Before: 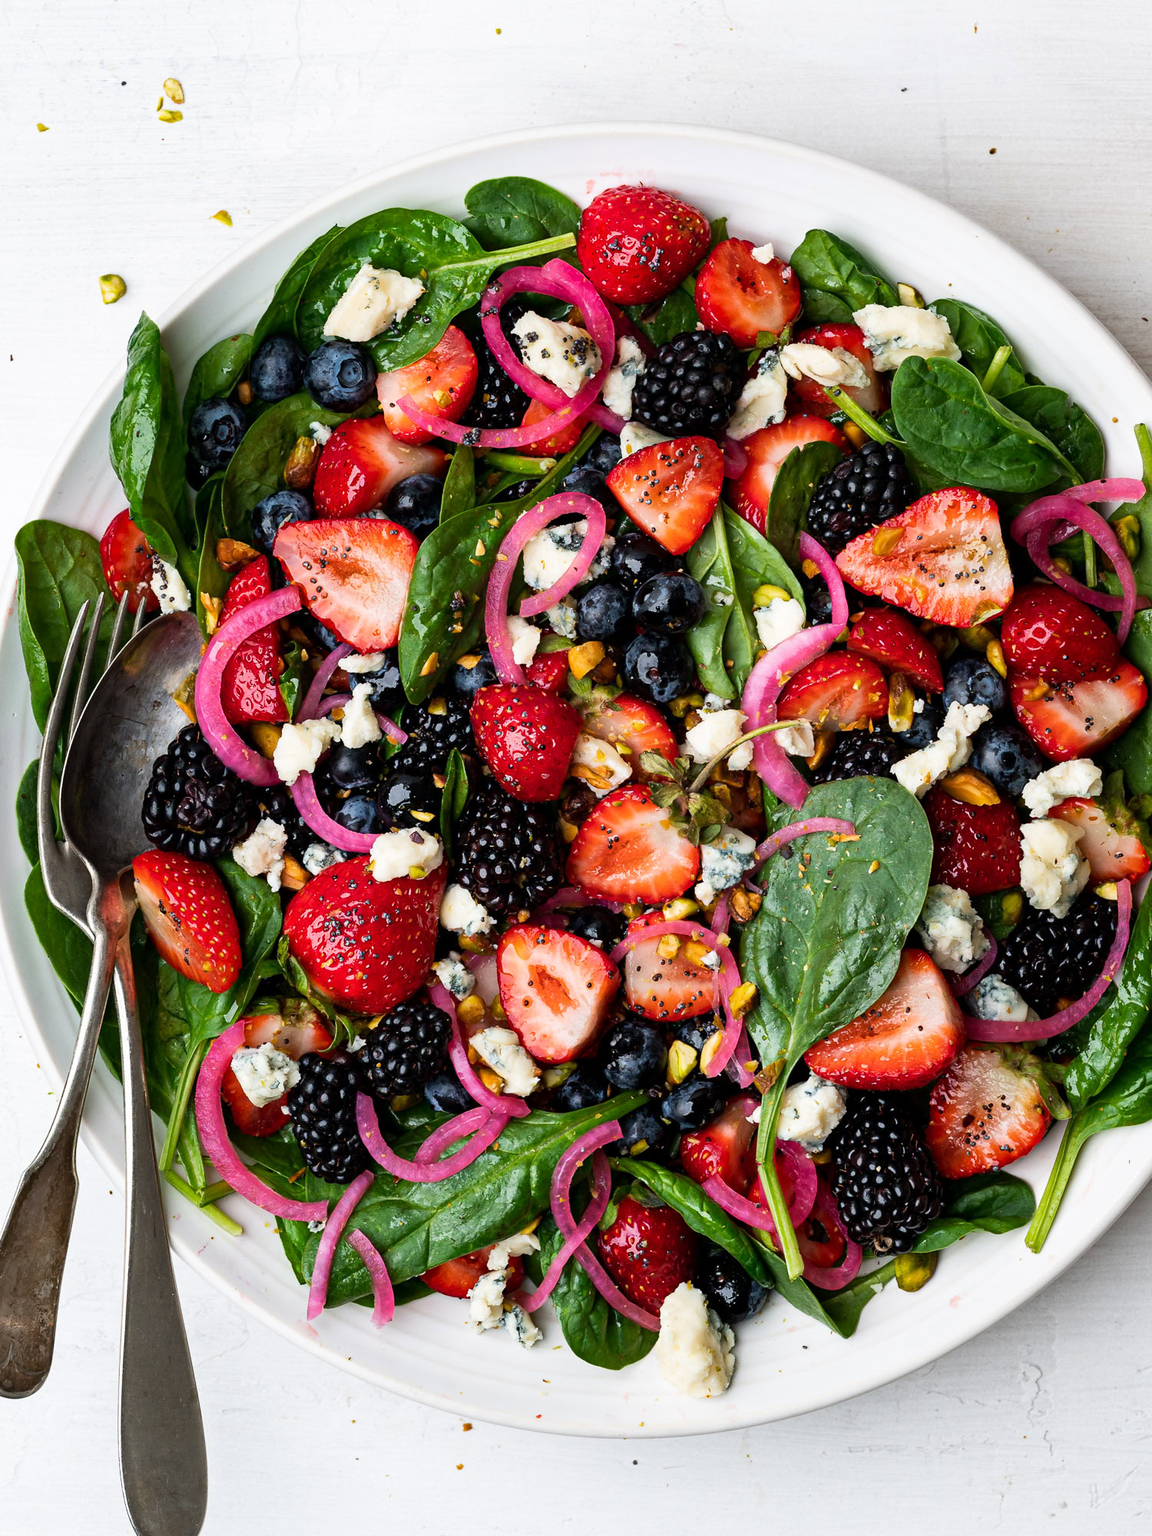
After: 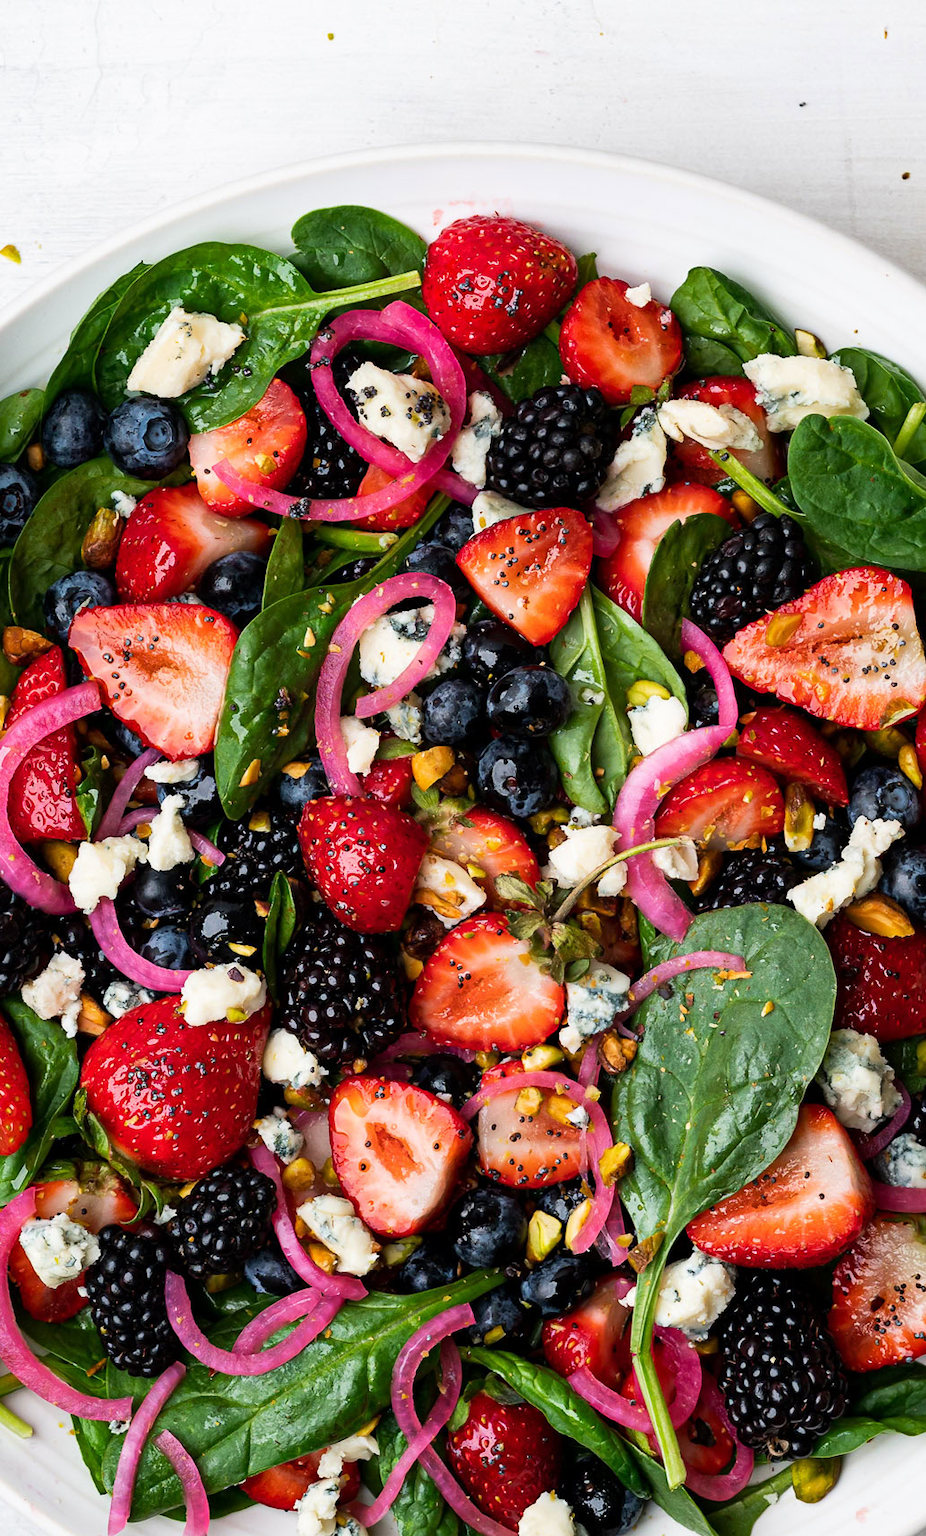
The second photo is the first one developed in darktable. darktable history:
crop: left 18.666%, right 12.176%, bottom 14.03%
